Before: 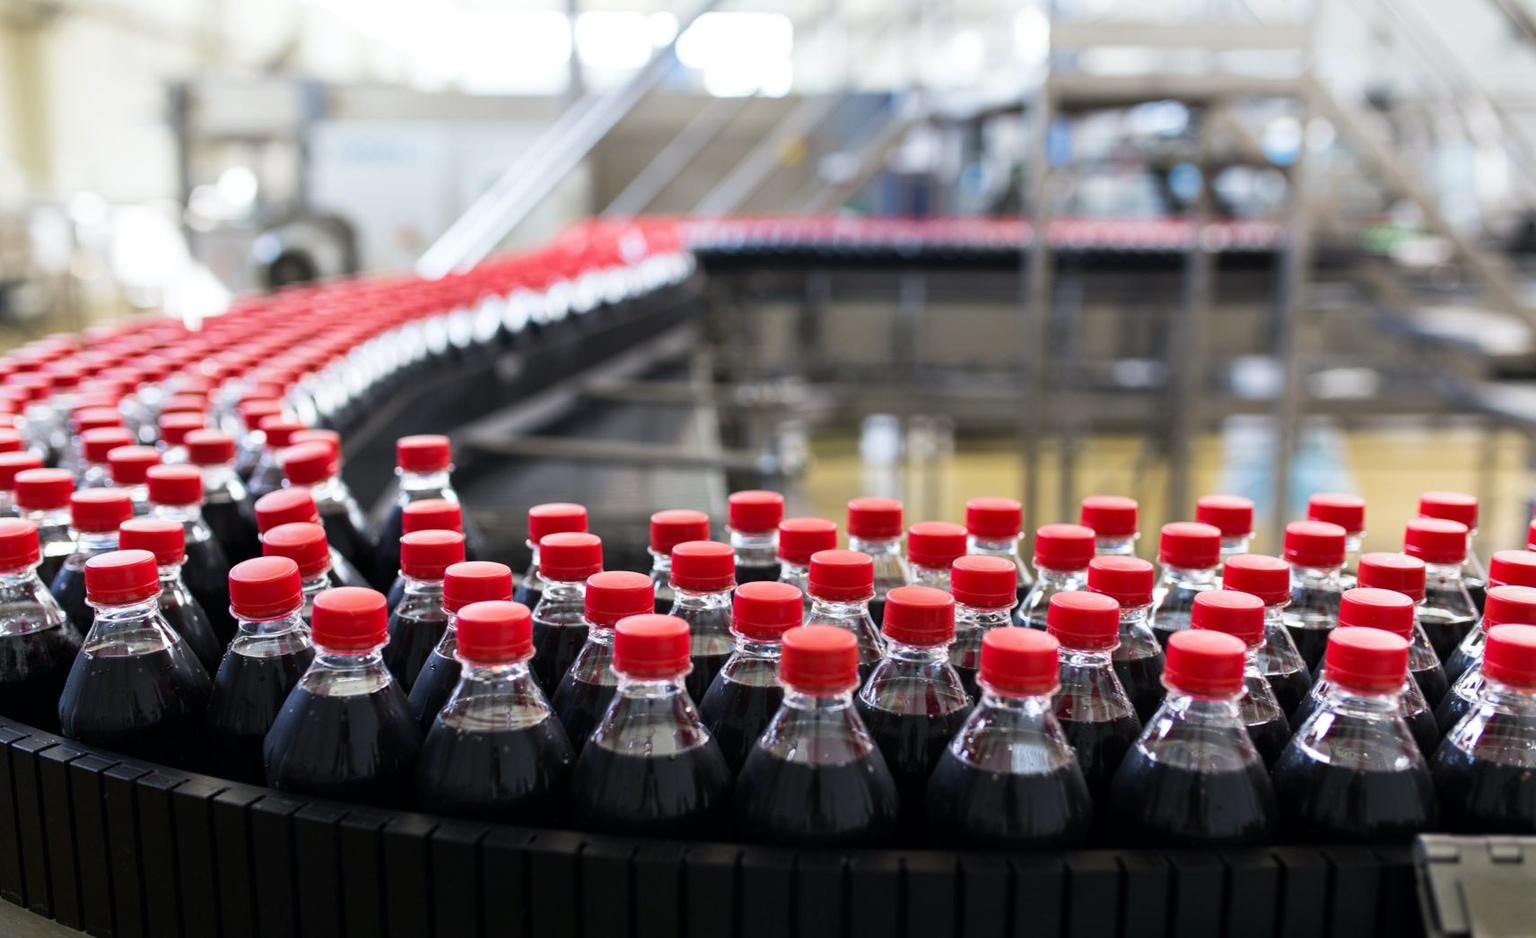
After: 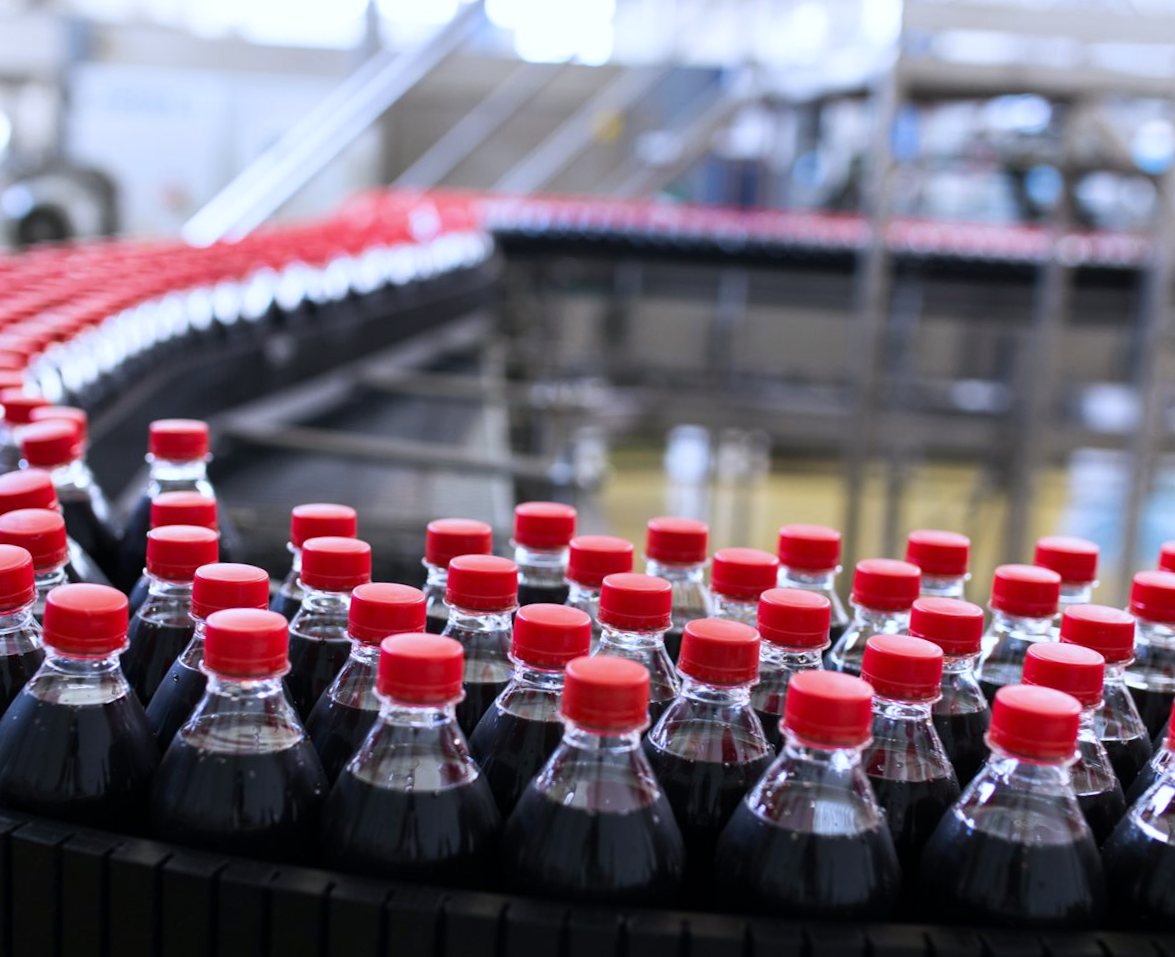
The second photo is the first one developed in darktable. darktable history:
white balance: red 0.967, blue 1.119, emerald 0.756
crop and rotate: angle -3.27°, left 14.277%, top 0.028%, right 10.766%, bottom 0.028%
